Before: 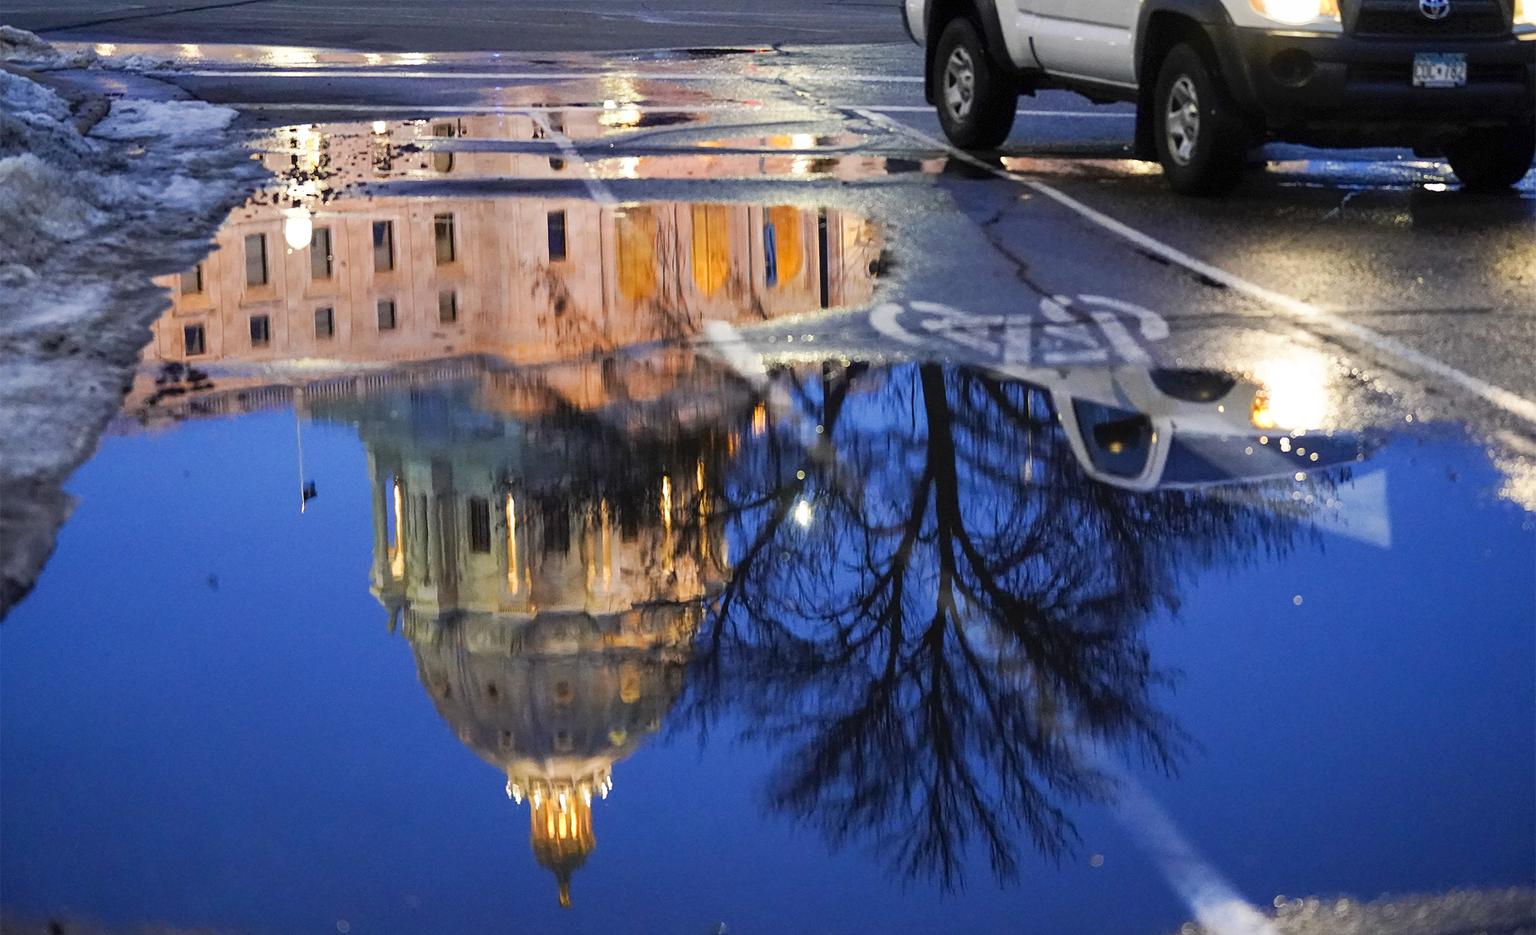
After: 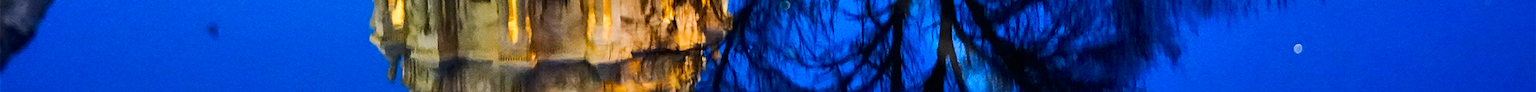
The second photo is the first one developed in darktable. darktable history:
crop and rotate: top 59.084%, bottom 30.916%
contrast brightness saturation: contrast 0.21, brightness -0.11, saturation 0.21
color contrast: green-magenta contrast 0.85, blue-yellow contrast 1.25, unbound 0
shadows and highlights: shadows 37.27, highlights -28.18, soften with gaussian
